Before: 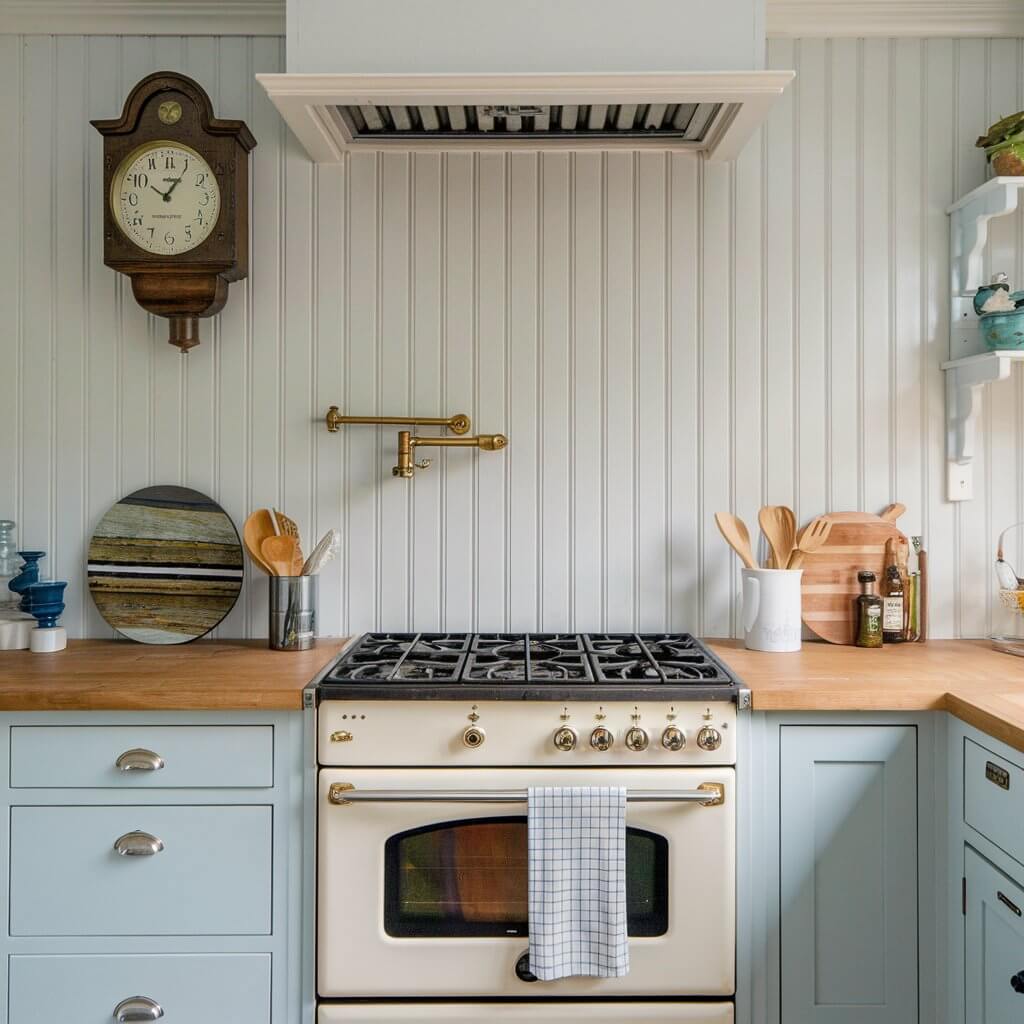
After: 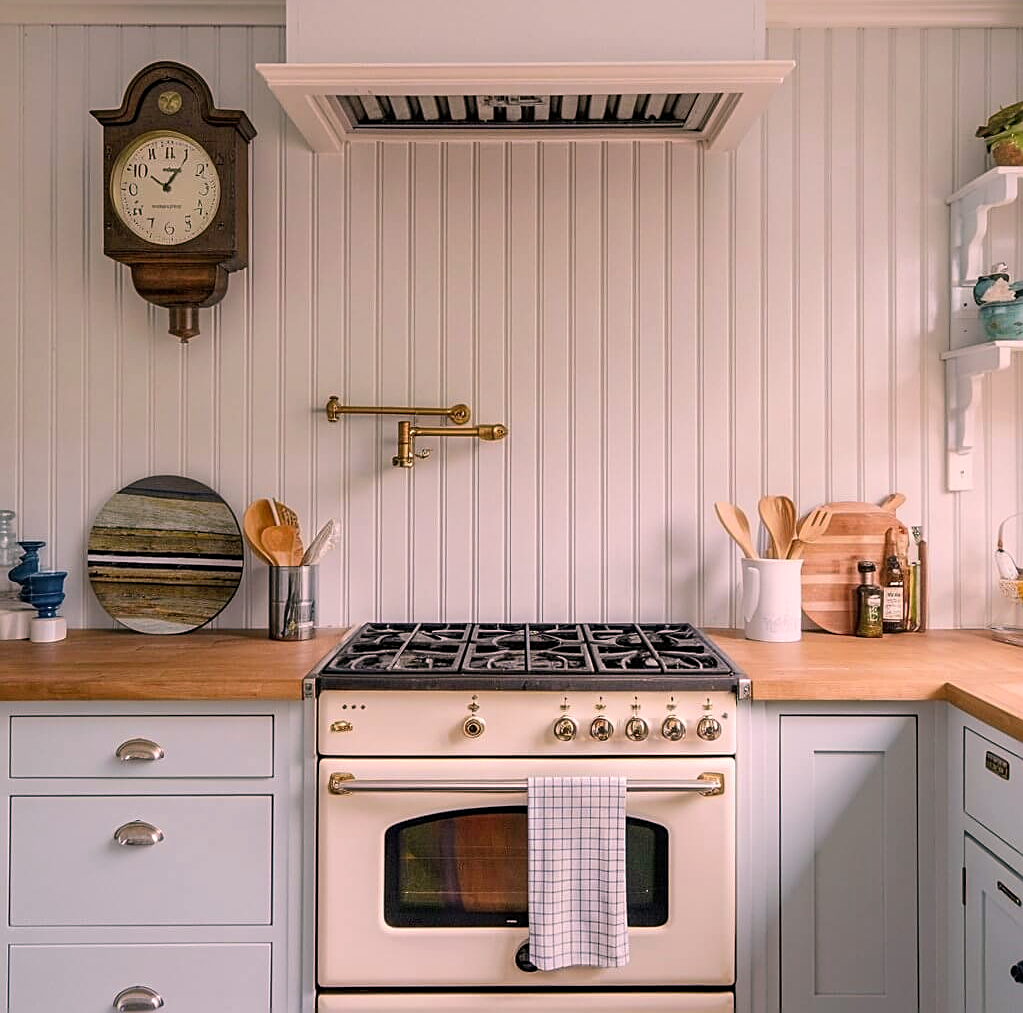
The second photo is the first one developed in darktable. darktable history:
color correction: highlights a* 14.52, highlights b* 4.84
sharpen: on, module defaults
crop: top 1.049%, right 0.001%
